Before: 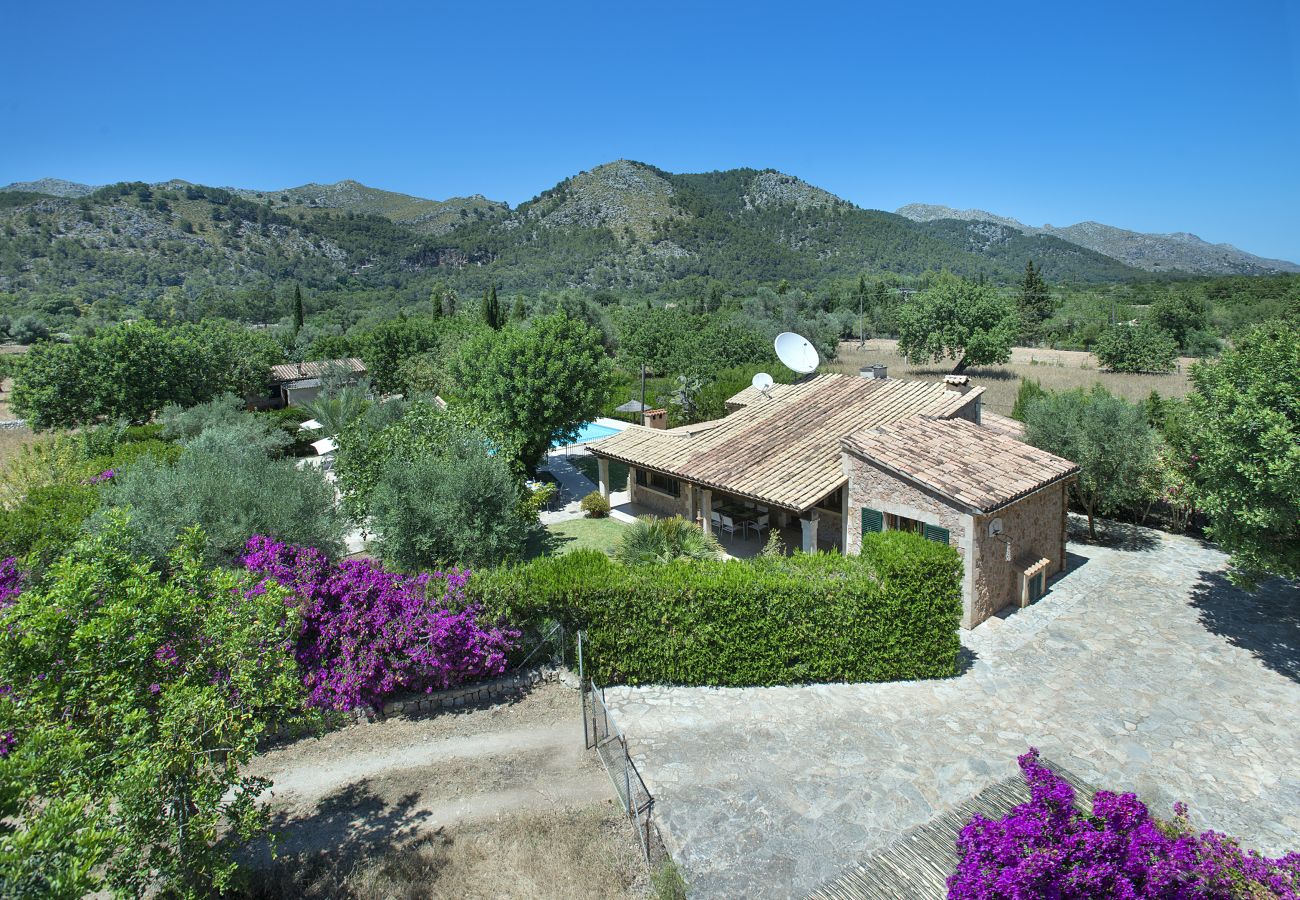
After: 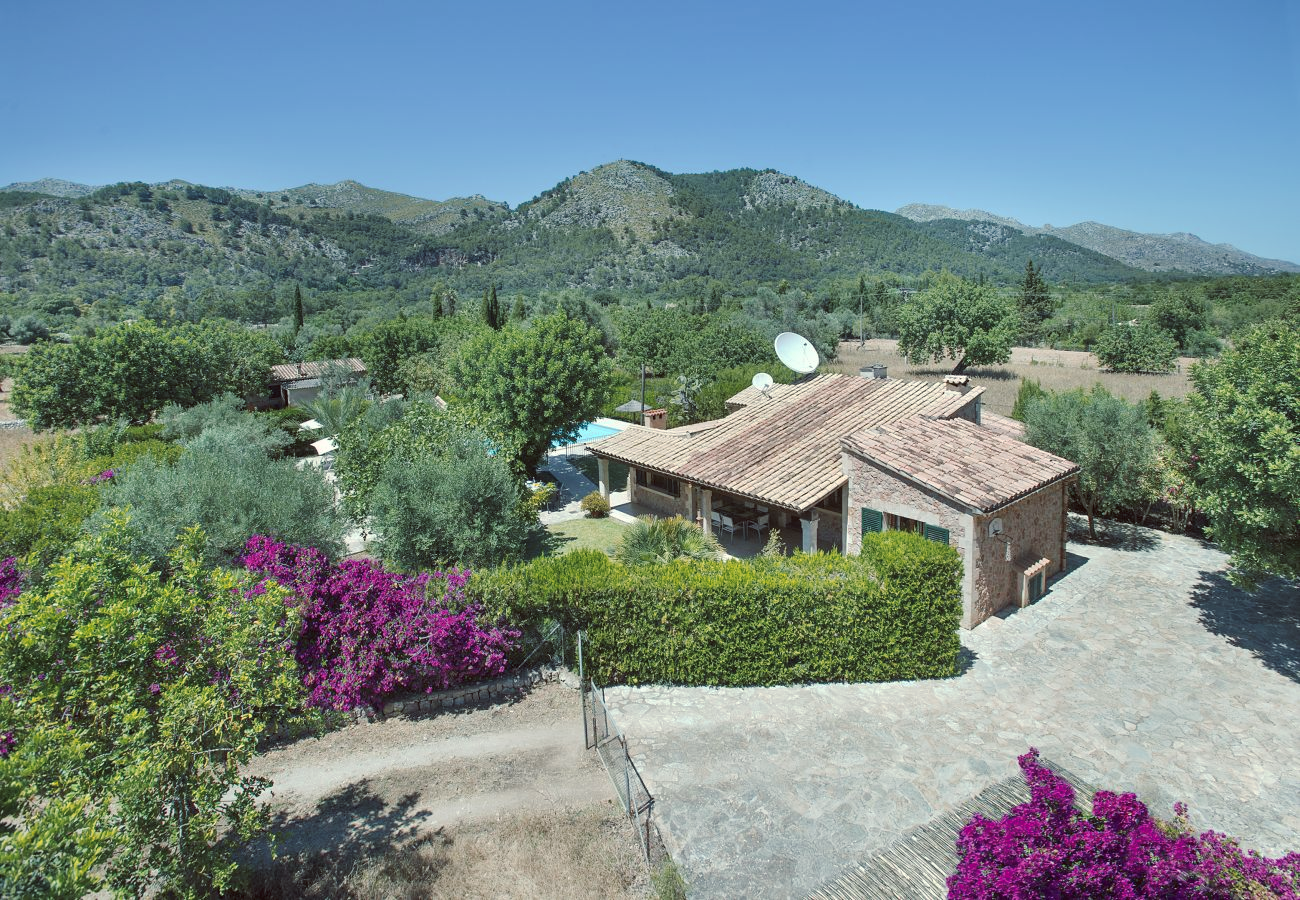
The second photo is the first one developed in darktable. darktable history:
tone curve: curves: ch0 [(0, 0) (0.003, 0.018) (0.011, 0.024) (0.025, 0.038) (0.044, 0.067) (0.069, 0.098) (0.1, 0.13) (0.136, 0.165) (0.177, 0.205) (0.224, 0.249) (0.277, 0.304) (0.335, 0.365) (0.399, 0.432) (0.468, 0.505) (0.543, 0.579) (0.623, 0.652) (0.709, 0.725) (0.801, 0.802) (0.898, 0.876) (1, 1)], preserve colors none
color look up table: target L [95.42, 94.33, 95.12, 93.04, 95.06, 89.4, 82.94, 82.67, 80.13, 78.52, 76.42, 72.45, 59.65, 51, 48.51, 39.76, 4.657, 200.67, 84.45, 74.03, 70.35, 58.32, 62.35, 55.03, 47.78, 47.37, 40.05, 31.76, 28.53, 61.83, 67.72, 65.96, 44.95, 42.36, 41.05, 37.34, 31.5, 32.14, 26.93, 17.2, 17.97, 93.83, 82.37, 79.02, 63.1, 55.95, 53.3, 35.26, 28.67], target a [-4.969, -24.78, -9.301, -2.035, -12.57, -67.03, -77.43, 5.898, -58.52, -26.72, -36.95, -21.2, -25.26, -45.61, -10.58, -33.05, -0.652, 0, 22.05, 37.88, 6.583, 67.27, 43.3, 75.7, 77.74, 31.86, 65.97, 16.55, 51.98, 61.65, 42.2, 22.65, 62.73, 71.12, 68.63, 44.45, 57.65, 19.73, 30.27, 45.09, 24.71, -5.502, -43.88, -27.46, -2.035, -6.14, -28.28, -7.861, -5.925], target b [77.83, 19.35, 99.48, 98.02, 99.25, 76.64, 83.82, 75.85, 13.09, 0.975, 78.51, 63.91, 20.89, 45.72, 39.91, 9.265, 5.468, -0.001, 27.45, 55.6, 10.57, 14.41, 27.01, 41.84, 31.66, 48.4, 56.53, 23.67, 32.68, -18.56, -1.034, -20.94, -31.24, -19.95, 11.19, 2.666, -18.45, -56.48, -35.74, -55.28, -18.38, -3.628, -16.47, -28.35, -16.32, -41.02, -18.78, -2.573, -29.07], num patches 49
